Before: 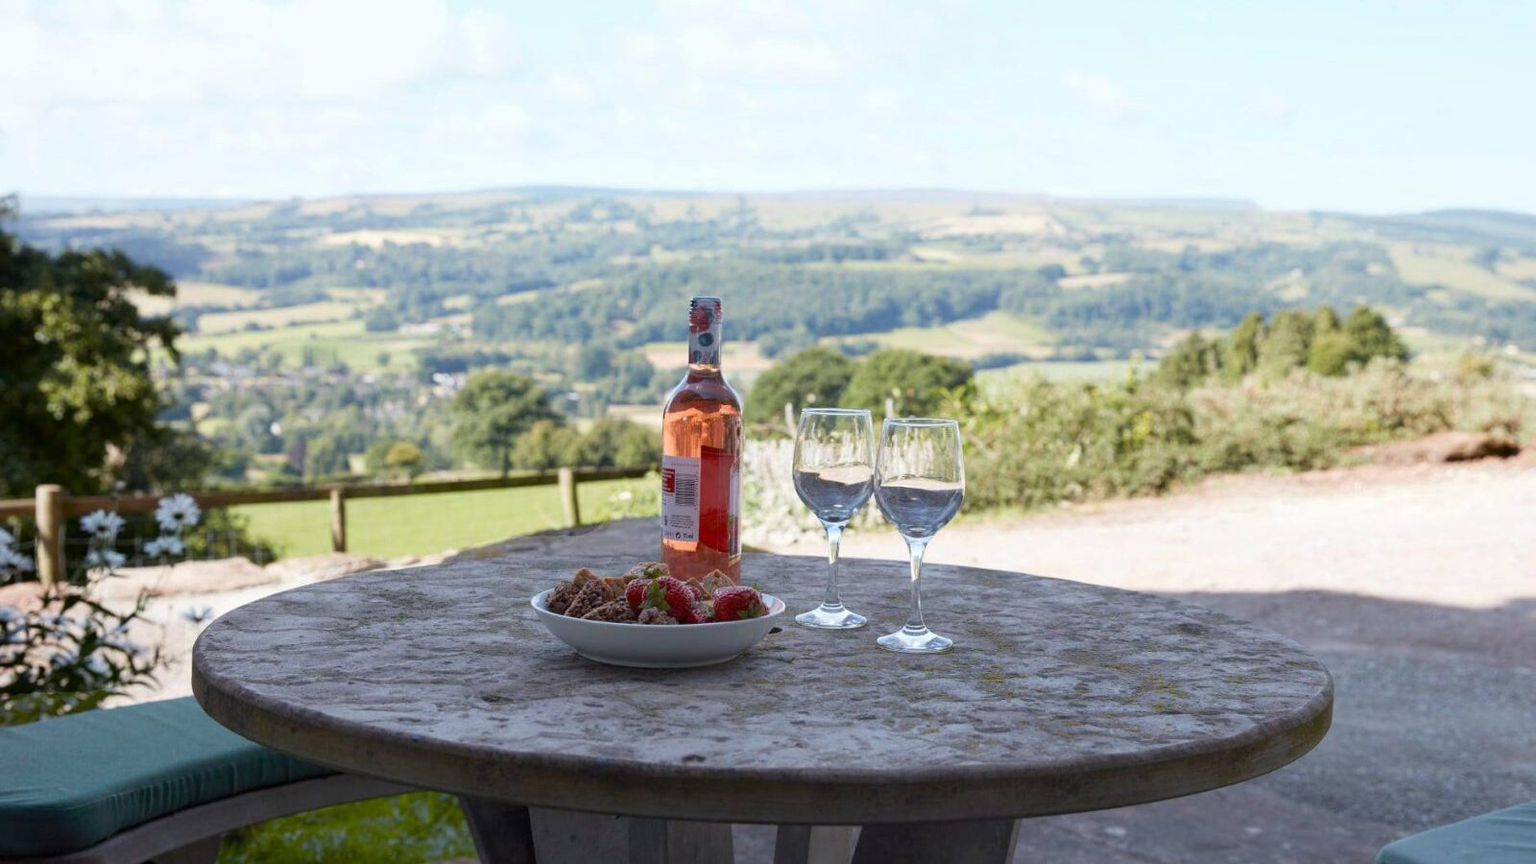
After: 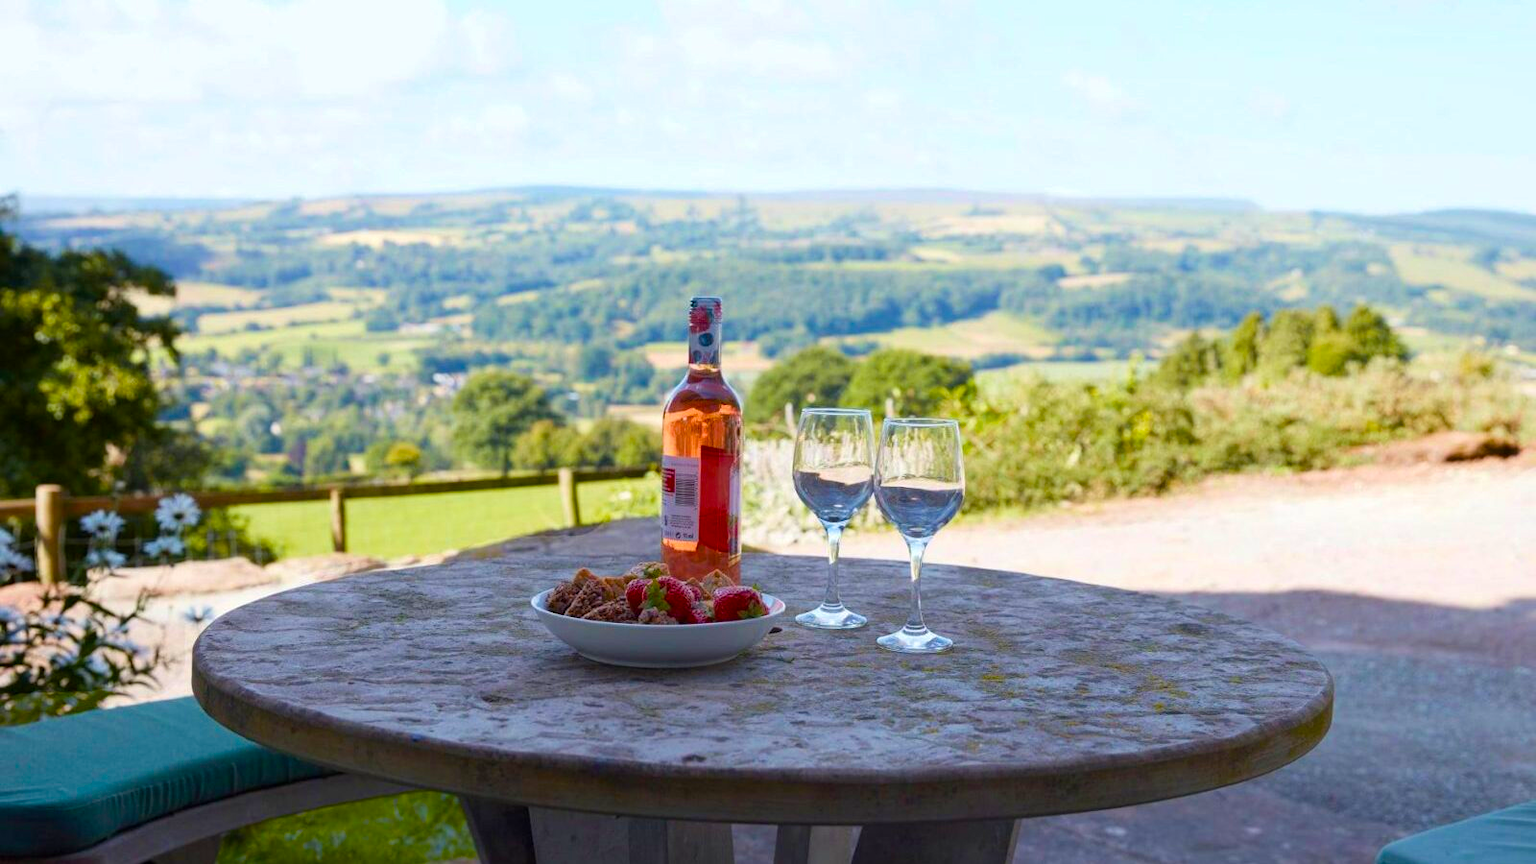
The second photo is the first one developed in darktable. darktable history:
velvia: strength 51.59%, mid-tones bias 0.507
